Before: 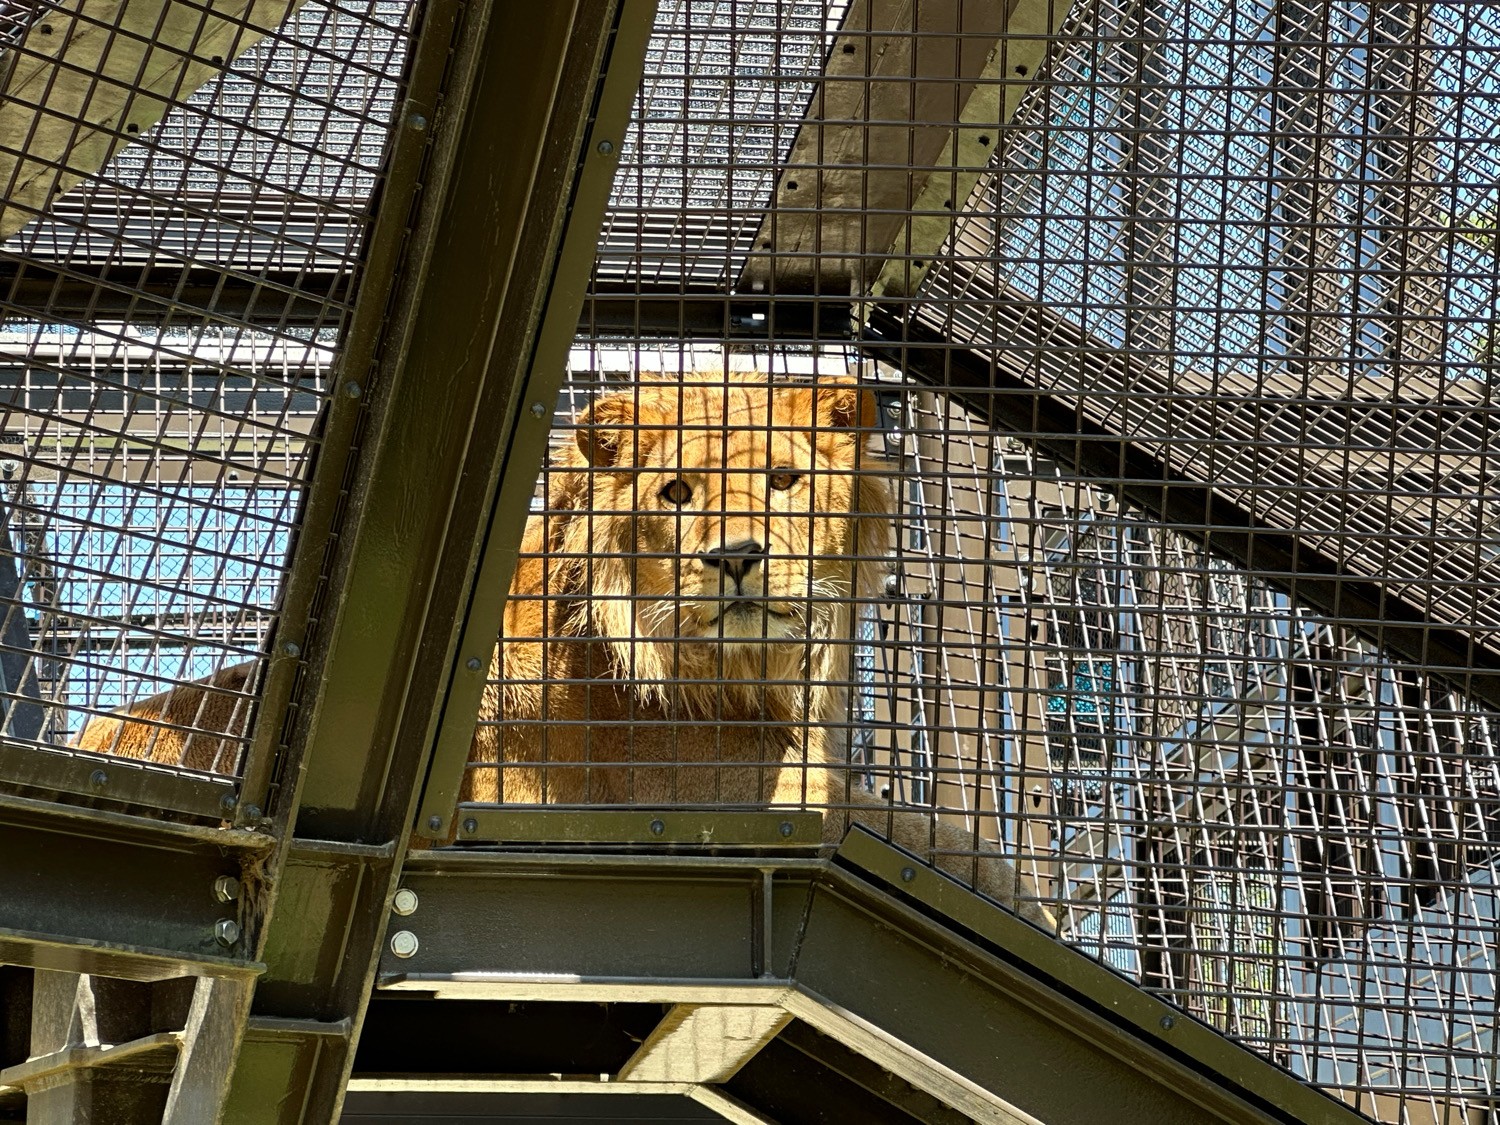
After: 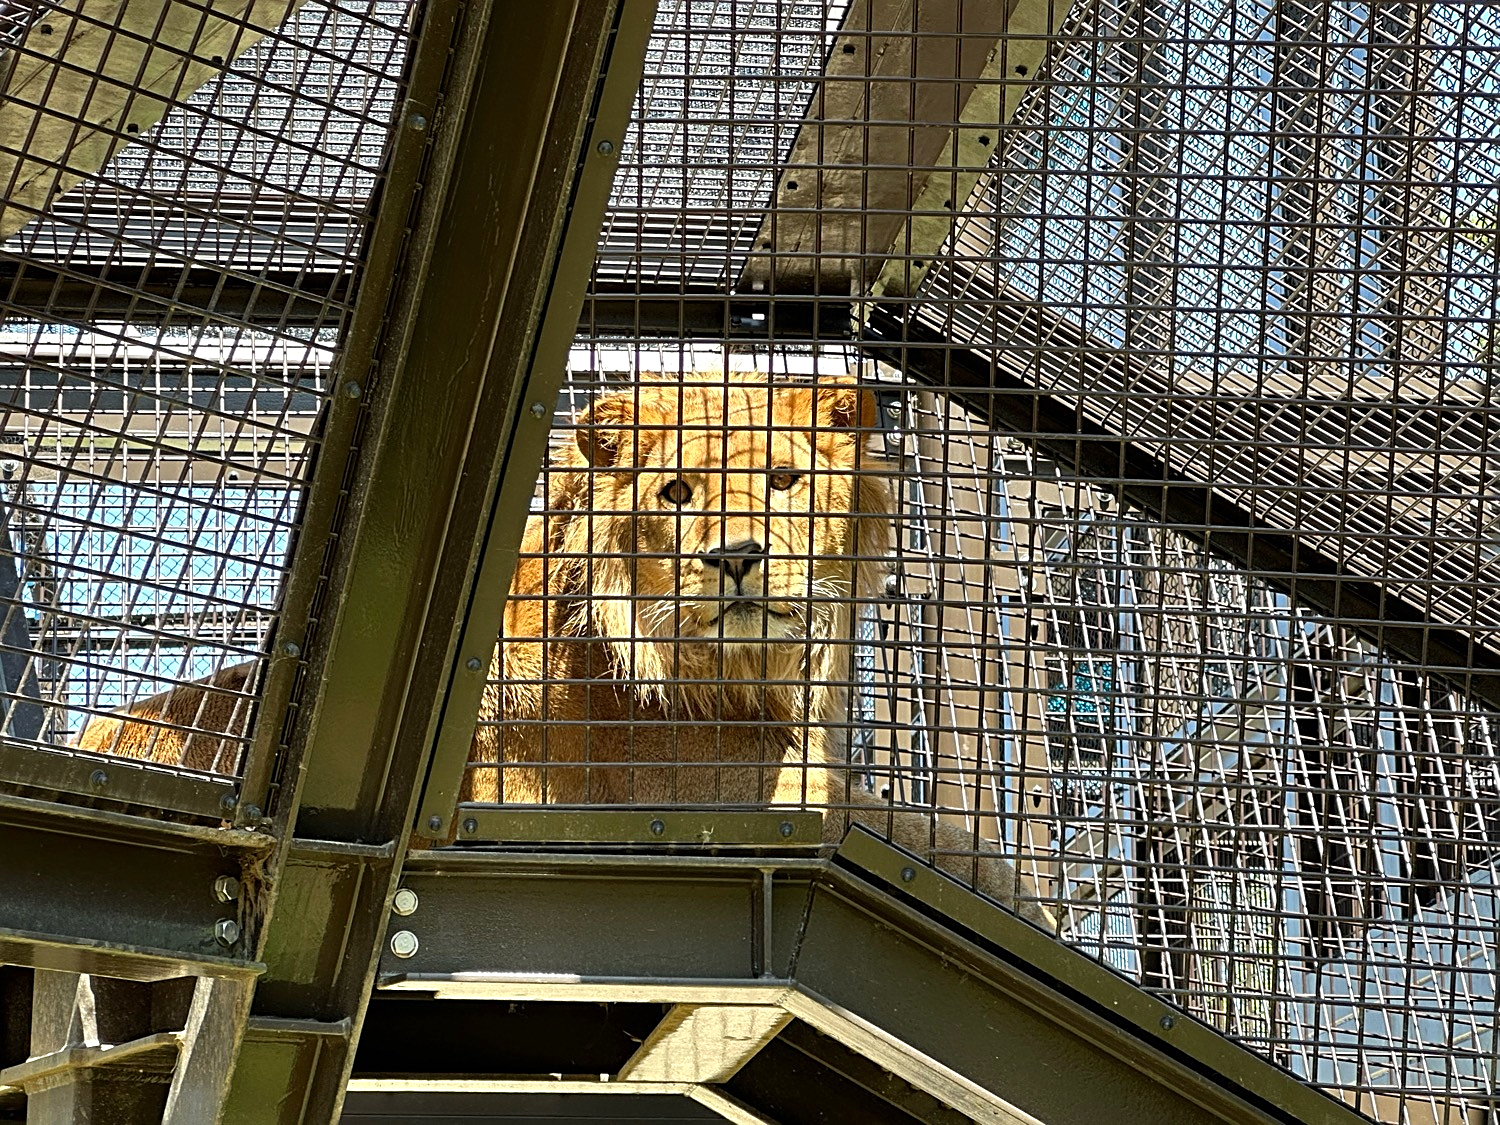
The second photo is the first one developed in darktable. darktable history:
exposure: exposure 0.2 EV, compensate exposure bias true, compensate highlight preservation false
sharpen: on, module defaults
